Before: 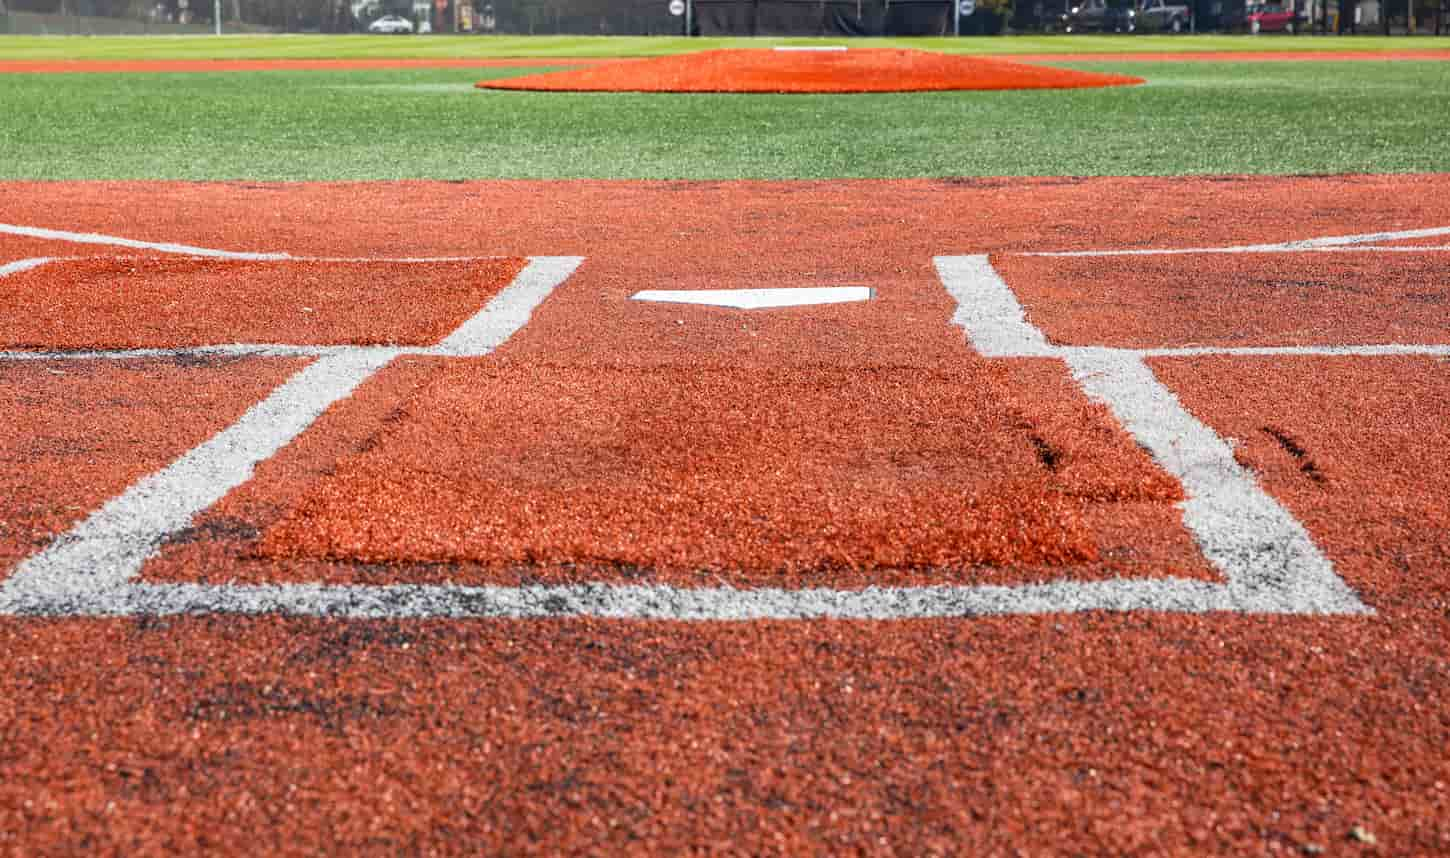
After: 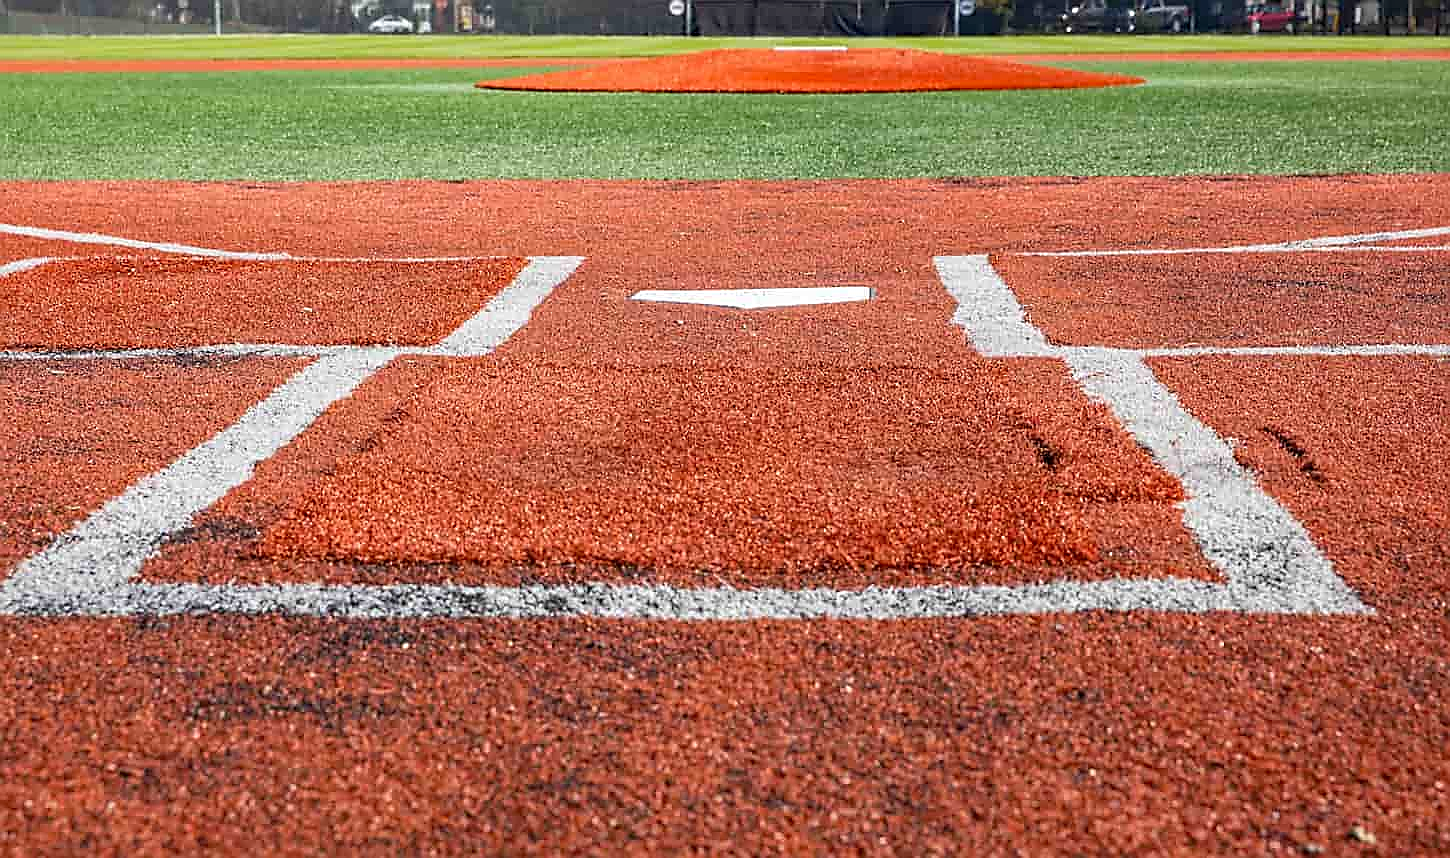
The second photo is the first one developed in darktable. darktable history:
haze removal: compatibility mode true, adaptive false
sharpen: radius 1.4, amount 1.25, threshold 0.7
